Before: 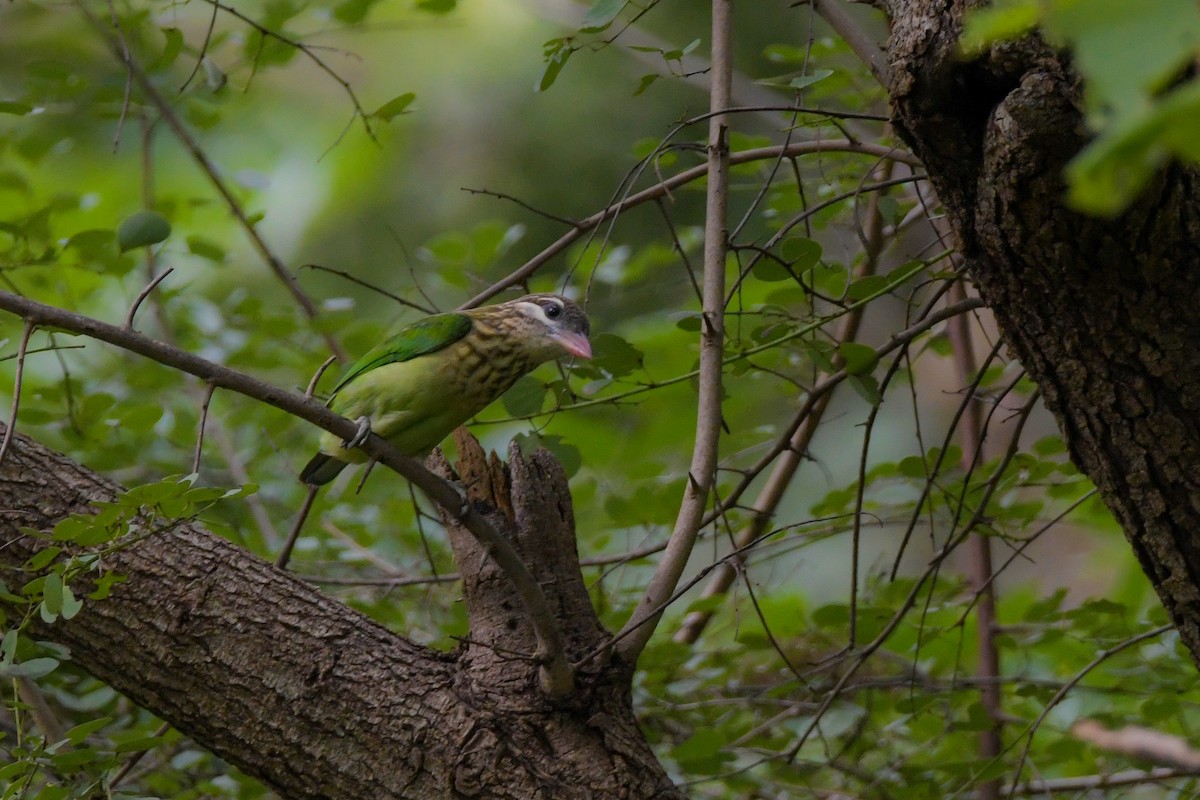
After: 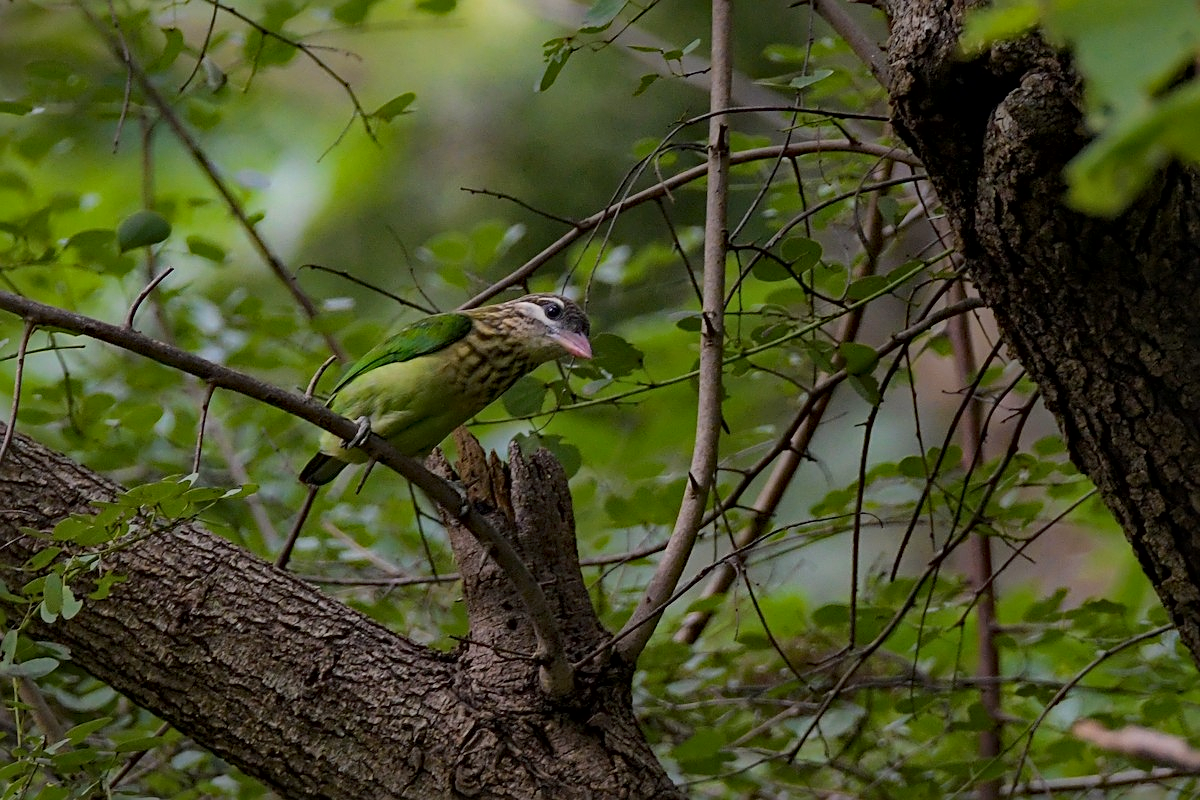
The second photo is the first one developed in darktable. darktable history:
local contrast: mode bilateral grid, contrast 21, coarseness 50, detail 139%, midtone range 0.2
haze removal: compatibility mode true, adaptive false
sharpen: on, module defaults
